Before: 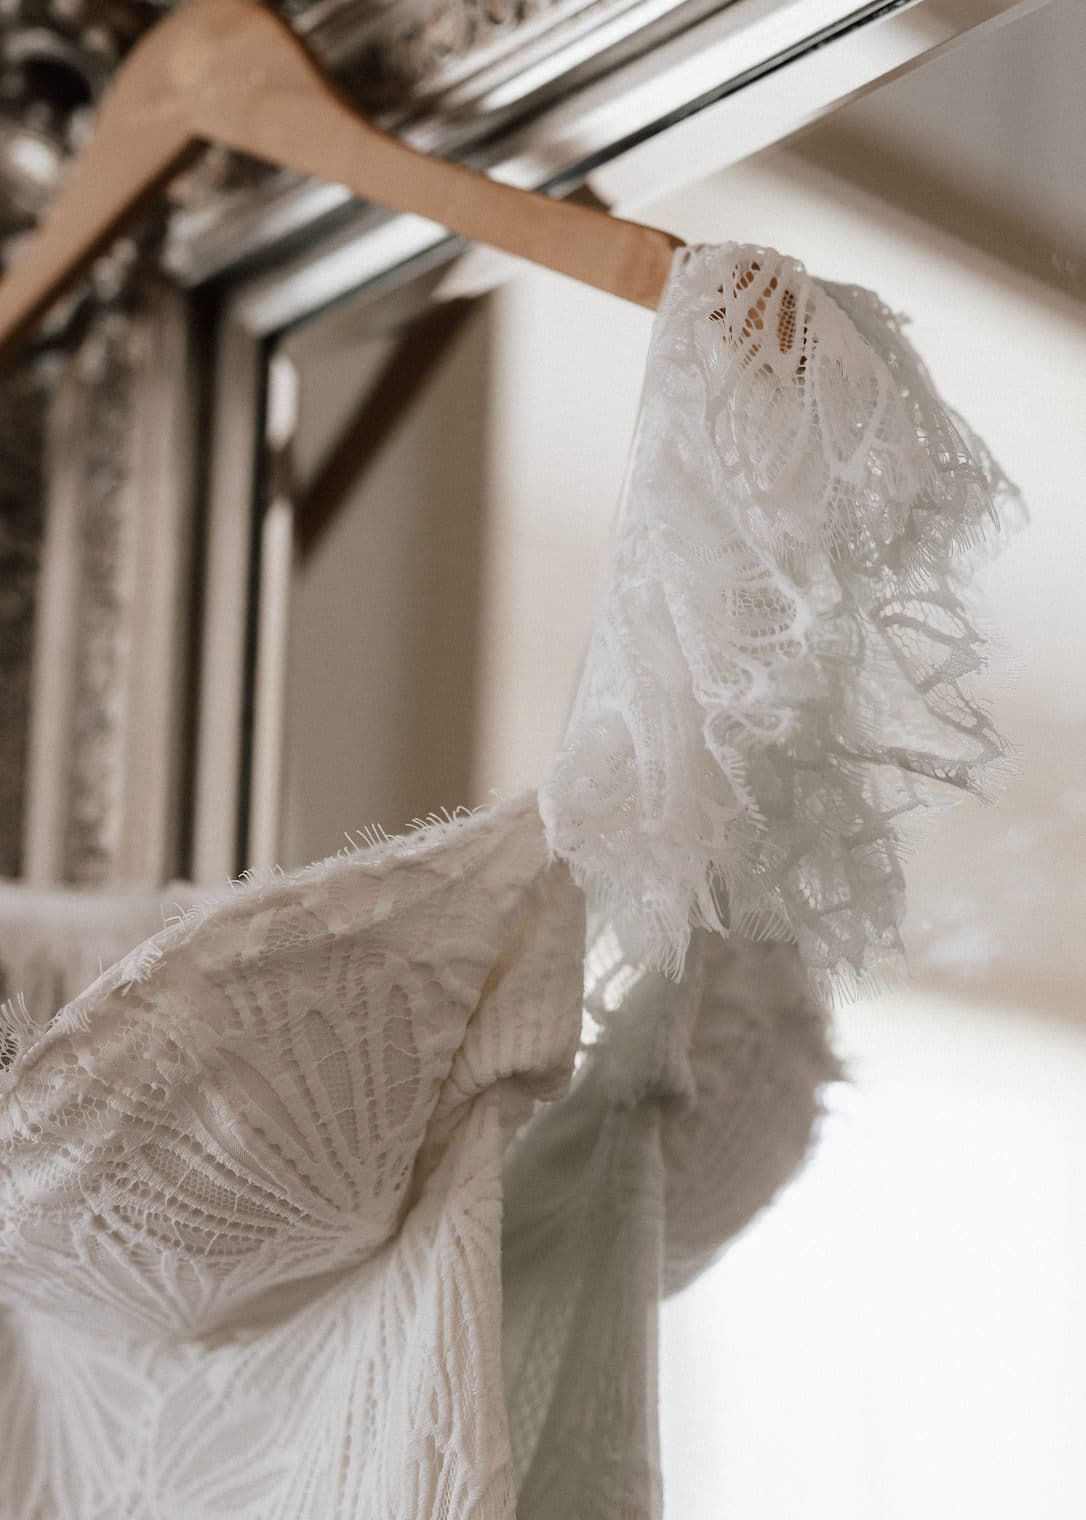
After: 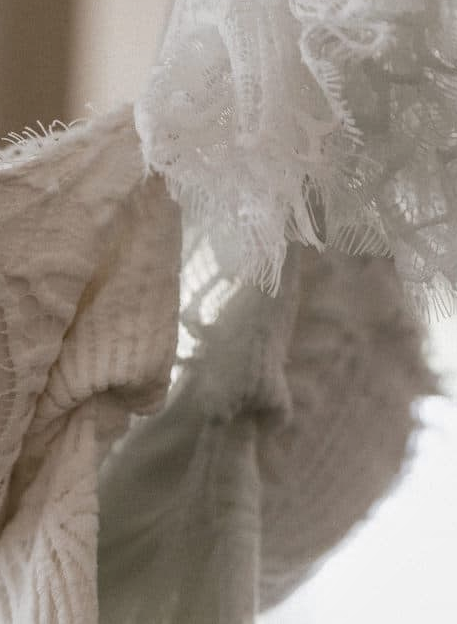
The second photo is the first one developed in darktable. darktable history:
crop: left 37.221%, top 45.169%, right 20.63%, bottom 13.777%
exposure: black level correction 0.001, exposure -0.125 EV, compensate exposure bias true, compensate highlight preservation false
local contrast: on, module defaults
